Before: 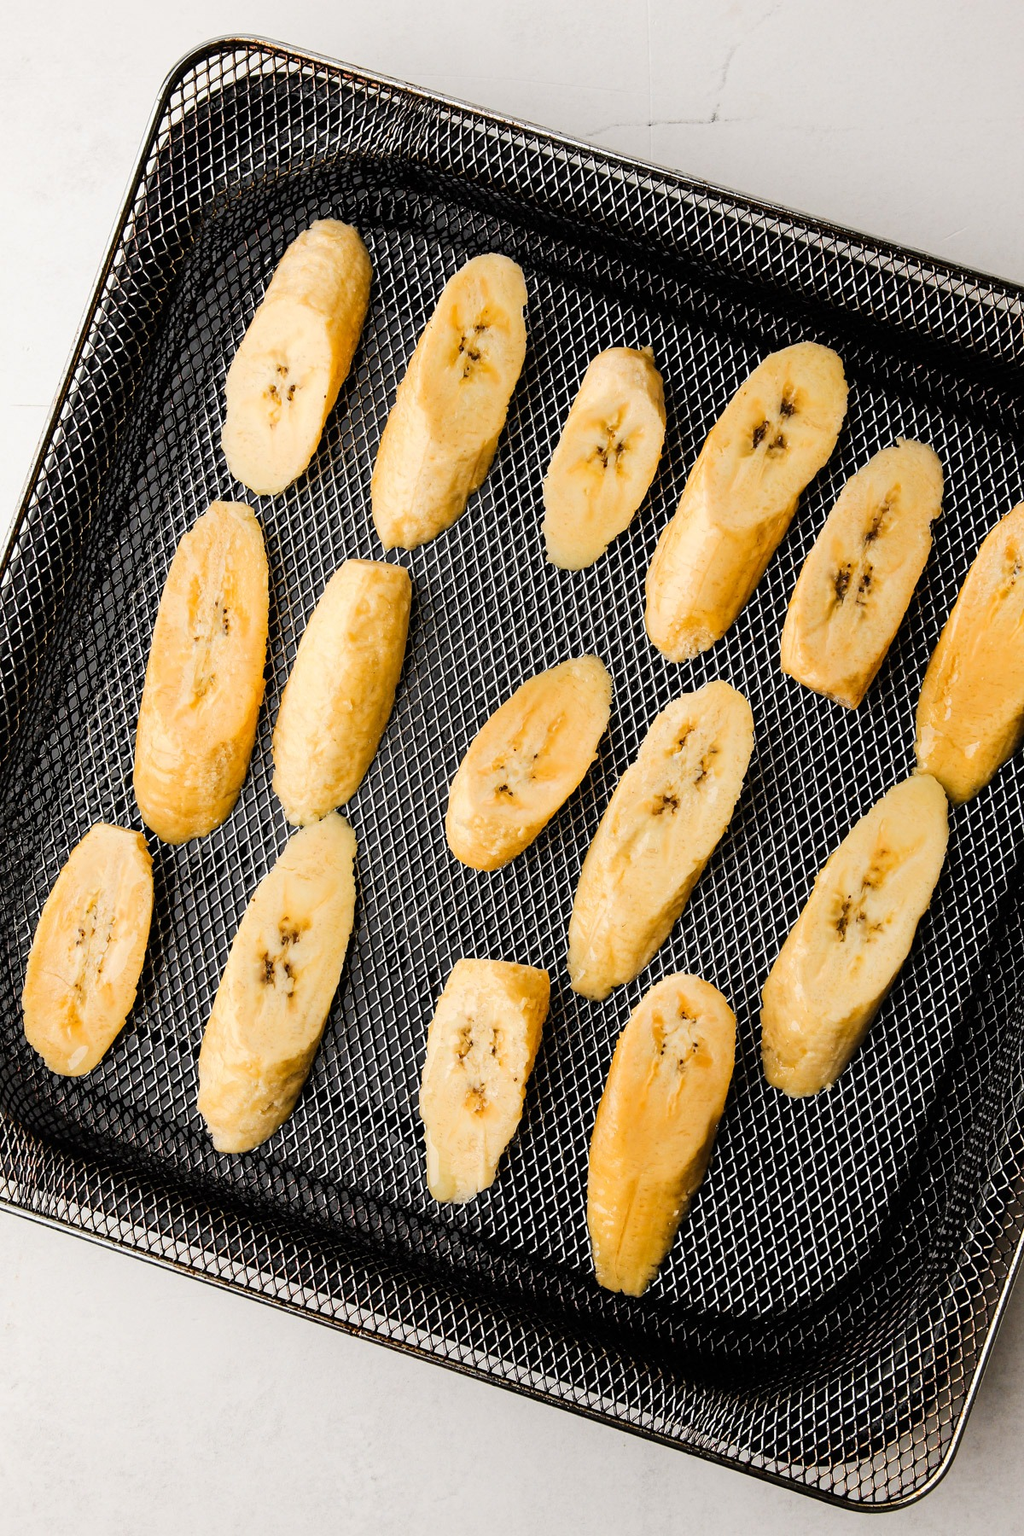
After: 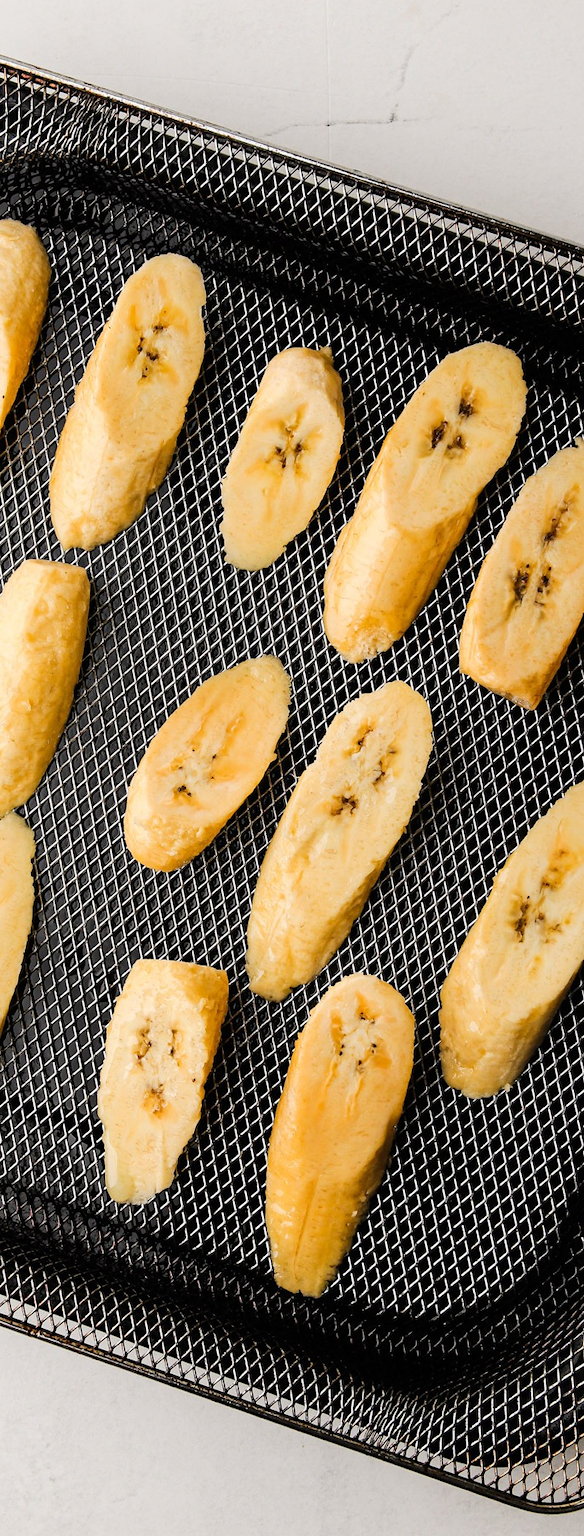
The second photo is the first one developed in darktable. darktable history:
crop: left 31.429%, top 0.019%, right 11.429%
